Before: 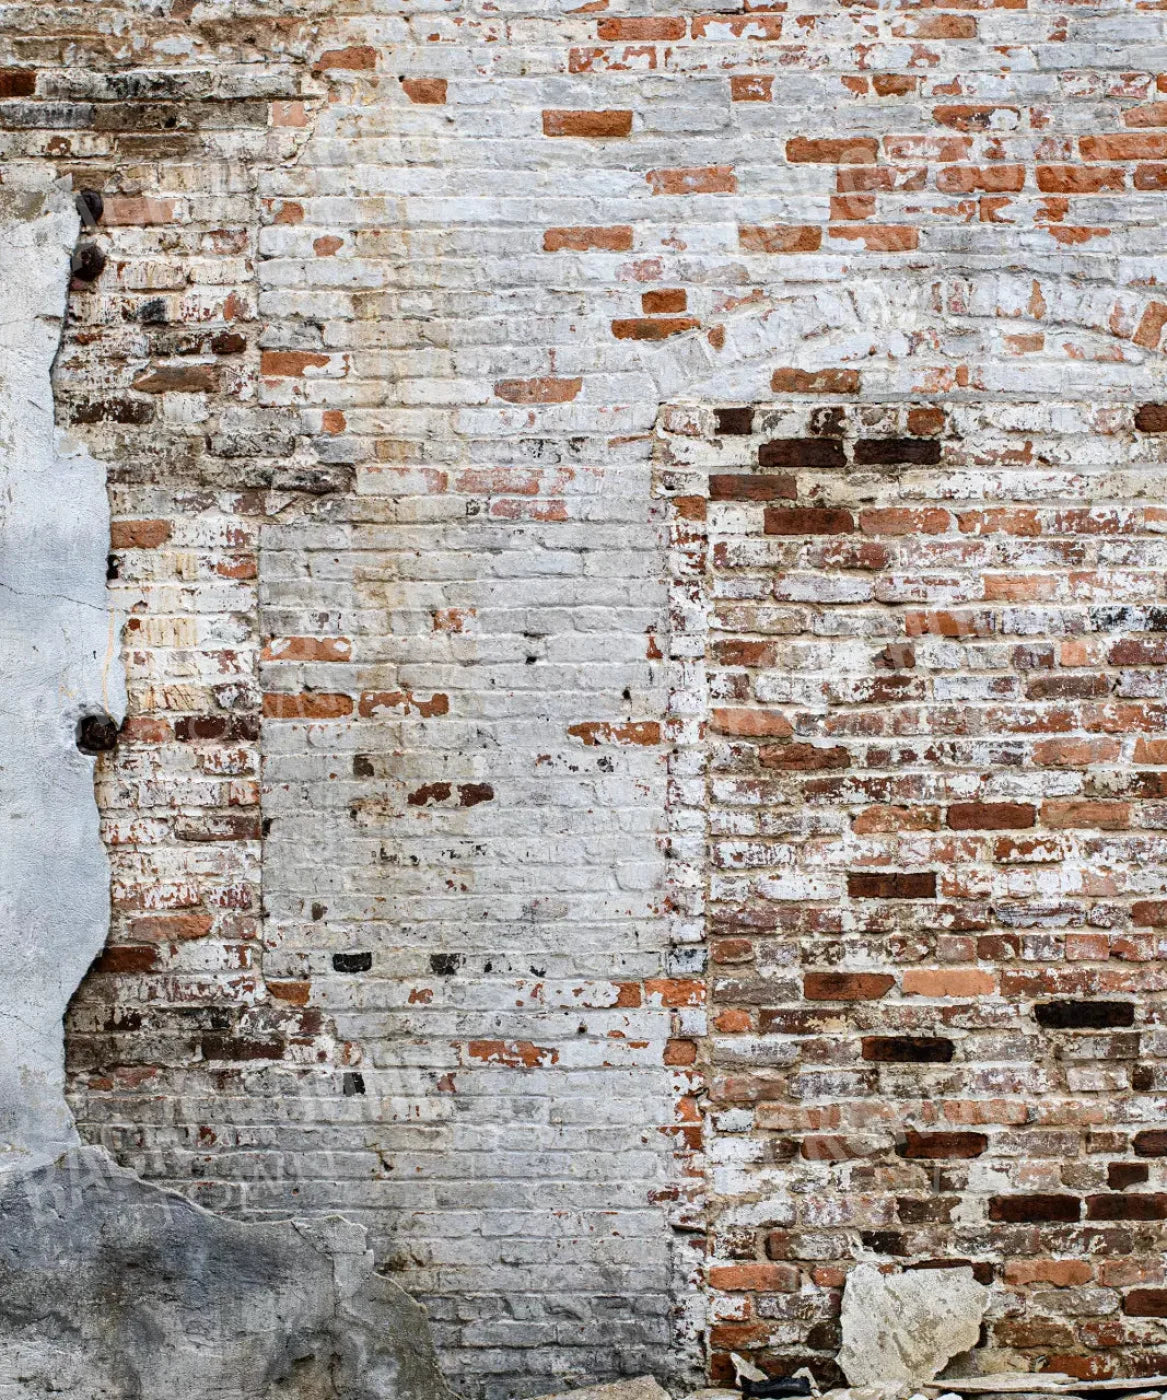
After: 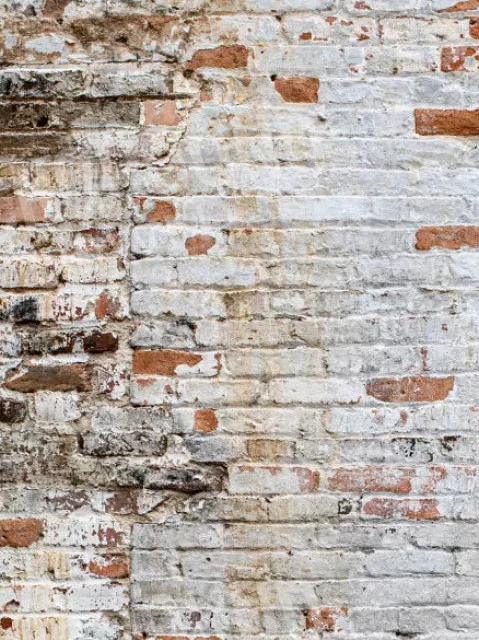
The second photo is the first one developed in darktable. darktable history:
crop and rotate: left 10.993%, top 0.101%, right 47.911%, bottom 54.181%
